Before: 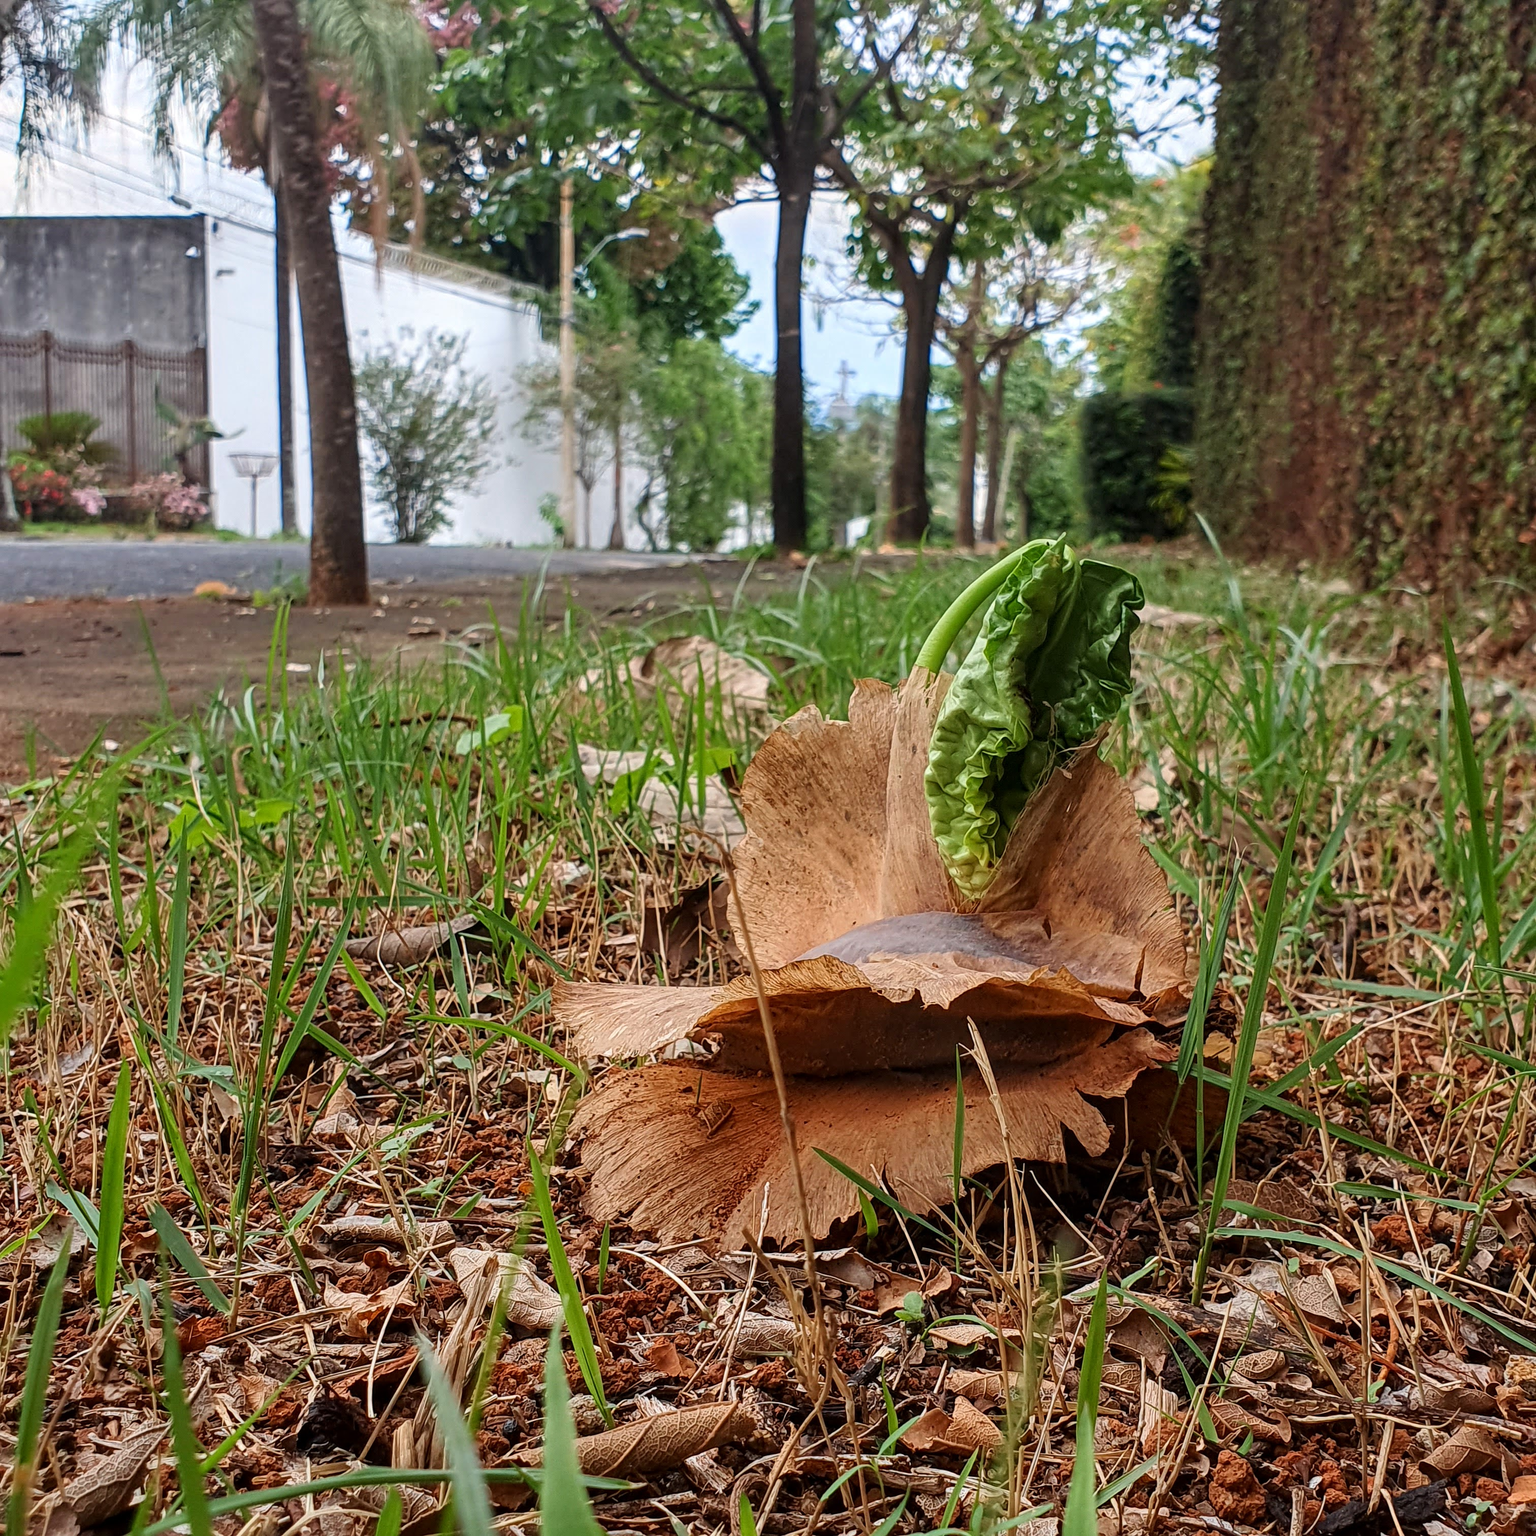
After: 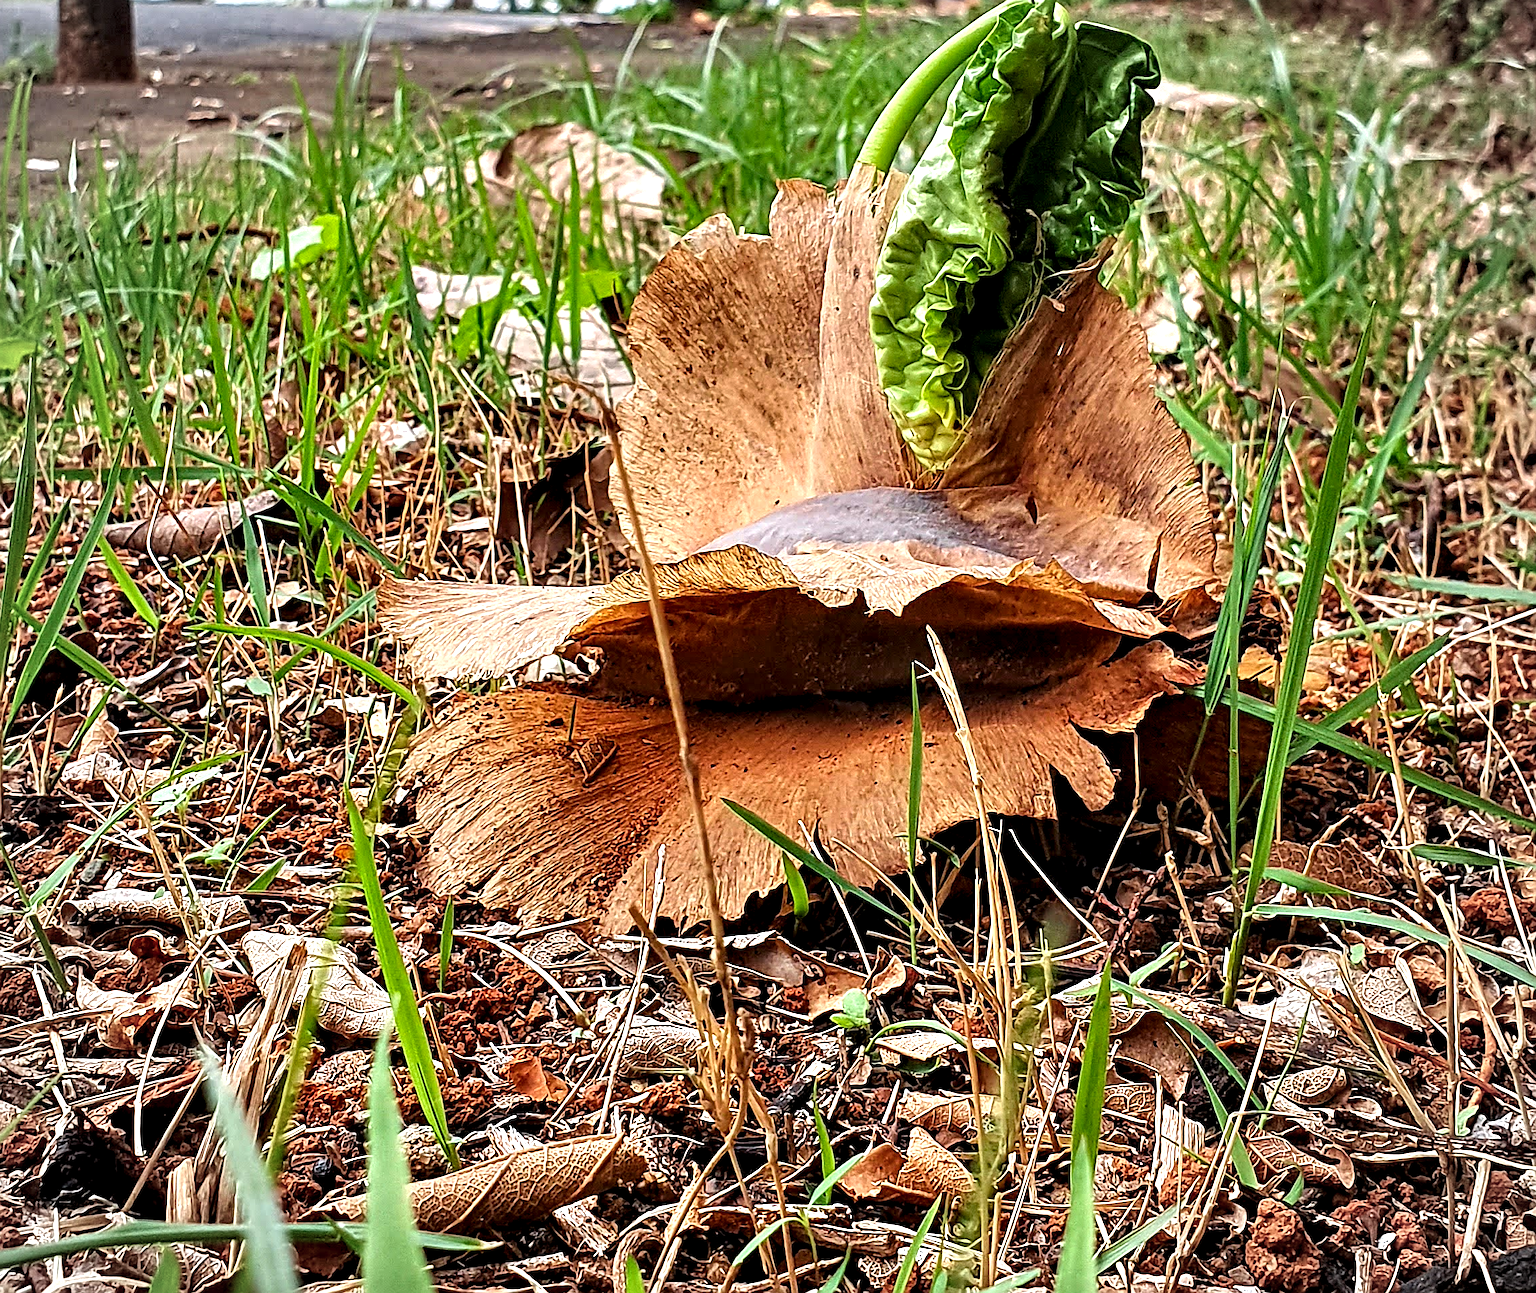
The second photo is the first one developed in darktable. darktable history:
exposure: black level correction -0.001, exposure 0.079 EV, compensate highlight preservation false
color balance rgb: shadows lift › luminance -20.417%, perceptual saturation grading › global saturation 0.605%, global vibrance 20%
sharpen: on, module defaults
contrast equalizer: octaves 7, y [[0.6 ×6], [0.55 ×6], [0 ×6], [0 ×6], [0 ×6]]
vignetting: brightness -0.162
color zones: mix 27.57%
tone equalizer: -8 EV 1.02 EV, -7 EV 0.97 EV, -6 EV 0.976 EV, -5 EV 1.02 EV, -4 EV 1 EV, -3 EV 0.765 EV, -2 EV 0.518 EV, -1 EV 0.268 EV, mask exposure compensation -0.515 EV
crop and rotate: left 17.358%, top 35.381%, right 6.92%, bottom 0.846%
